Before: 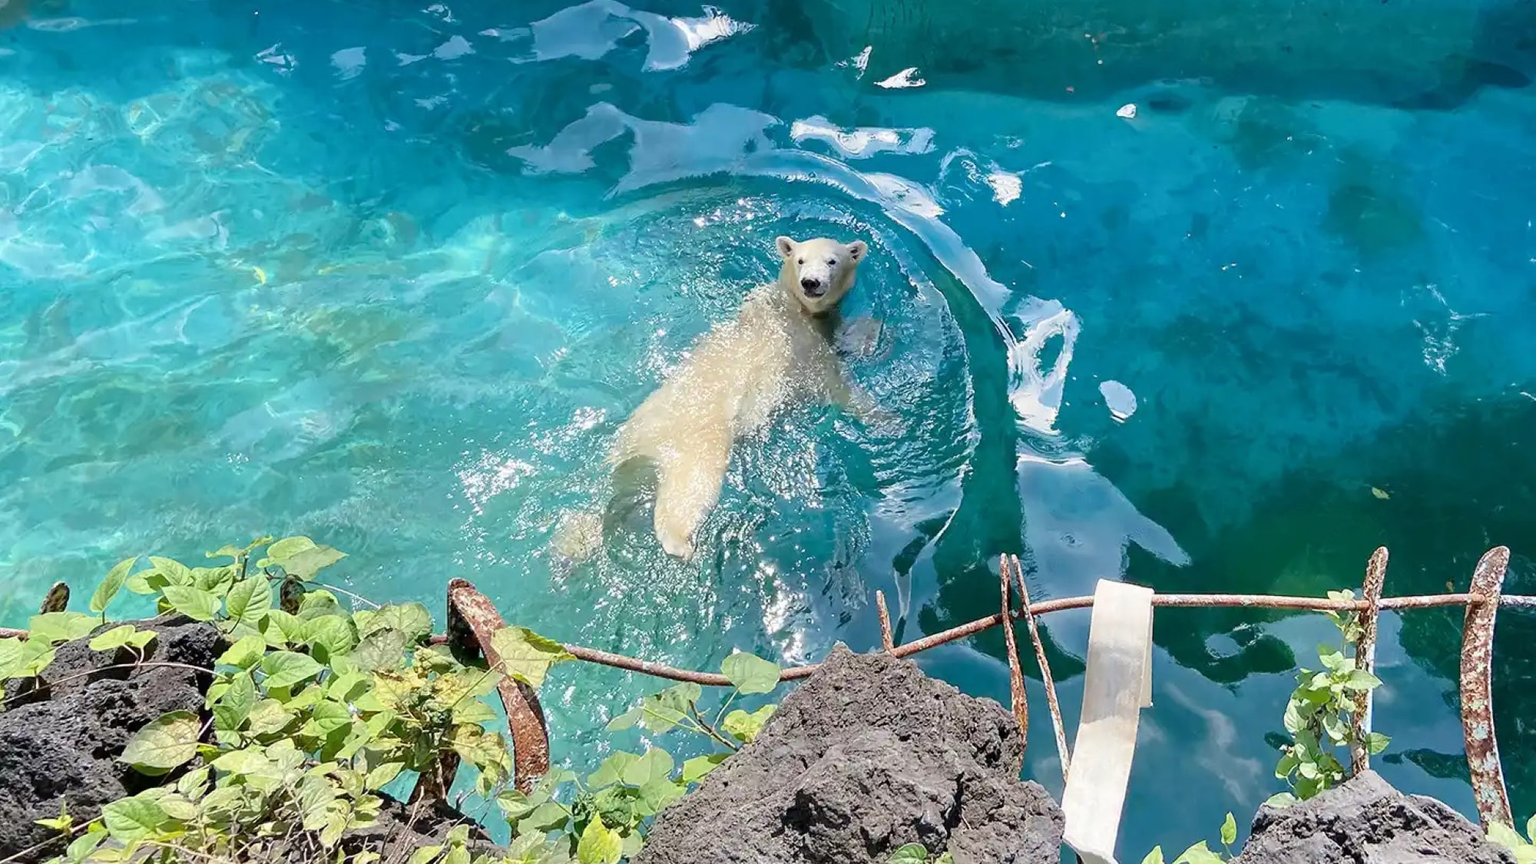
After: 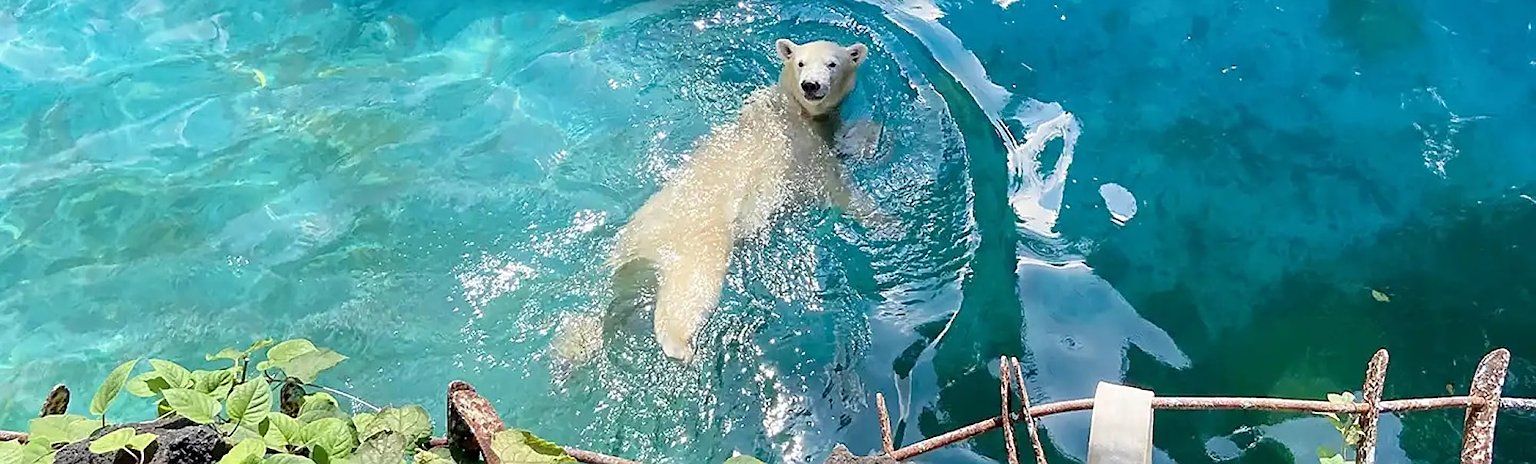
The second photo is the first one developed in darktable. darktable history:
sharpen: amount 0.49
crop and rotate: top 22.87%, bottom 23.27%
